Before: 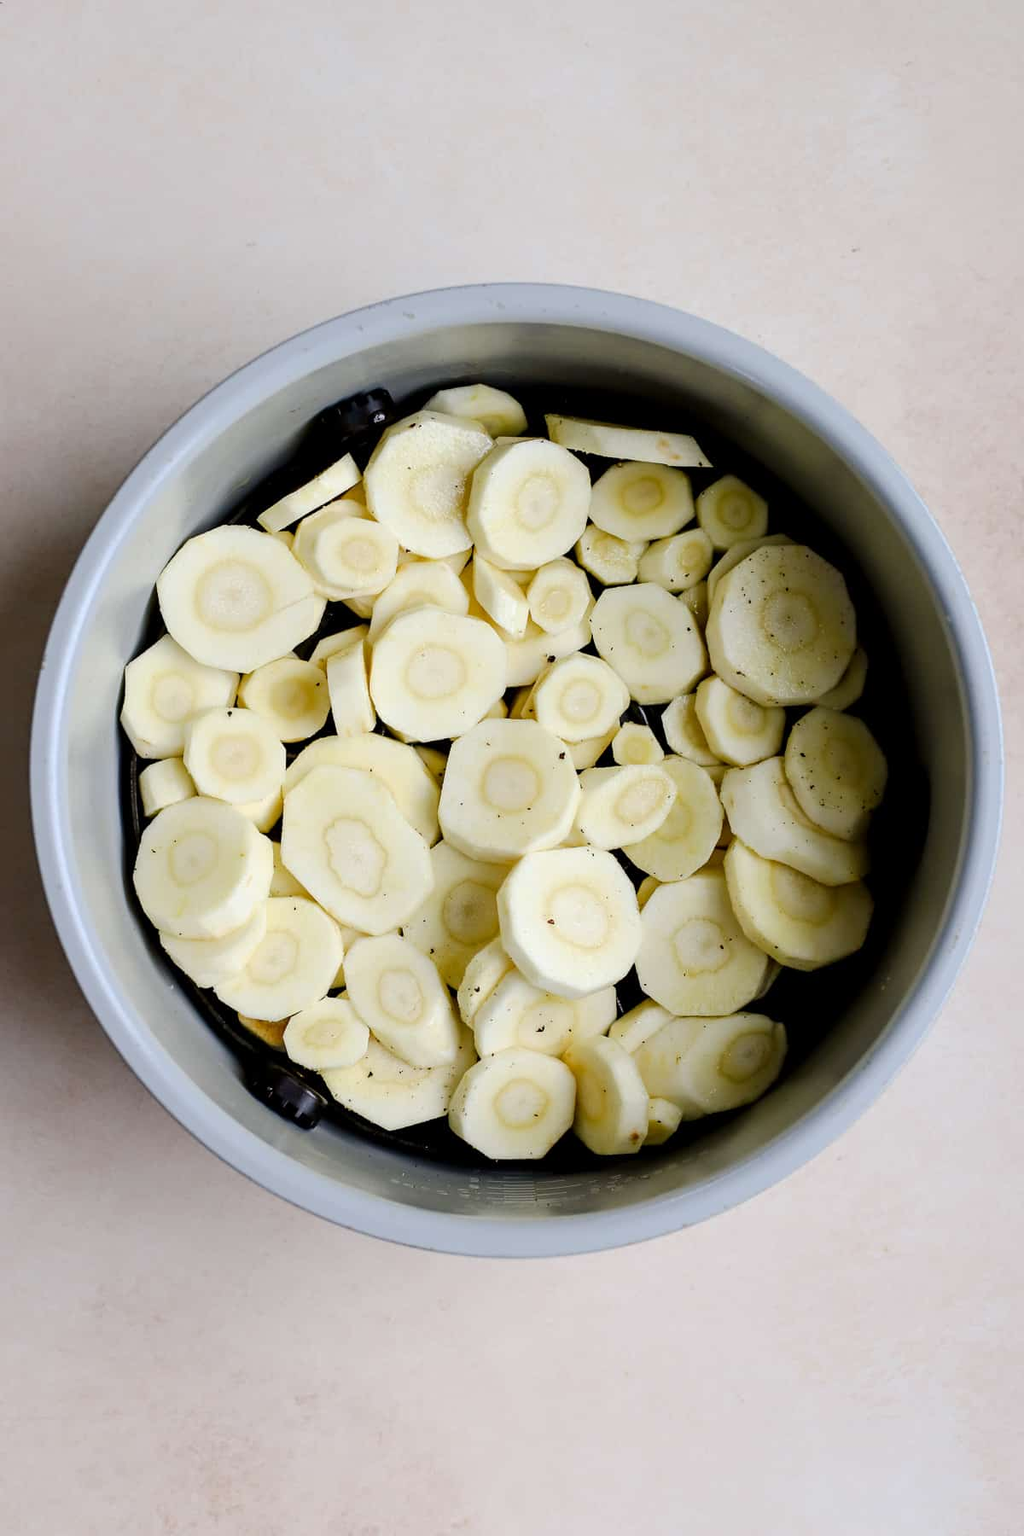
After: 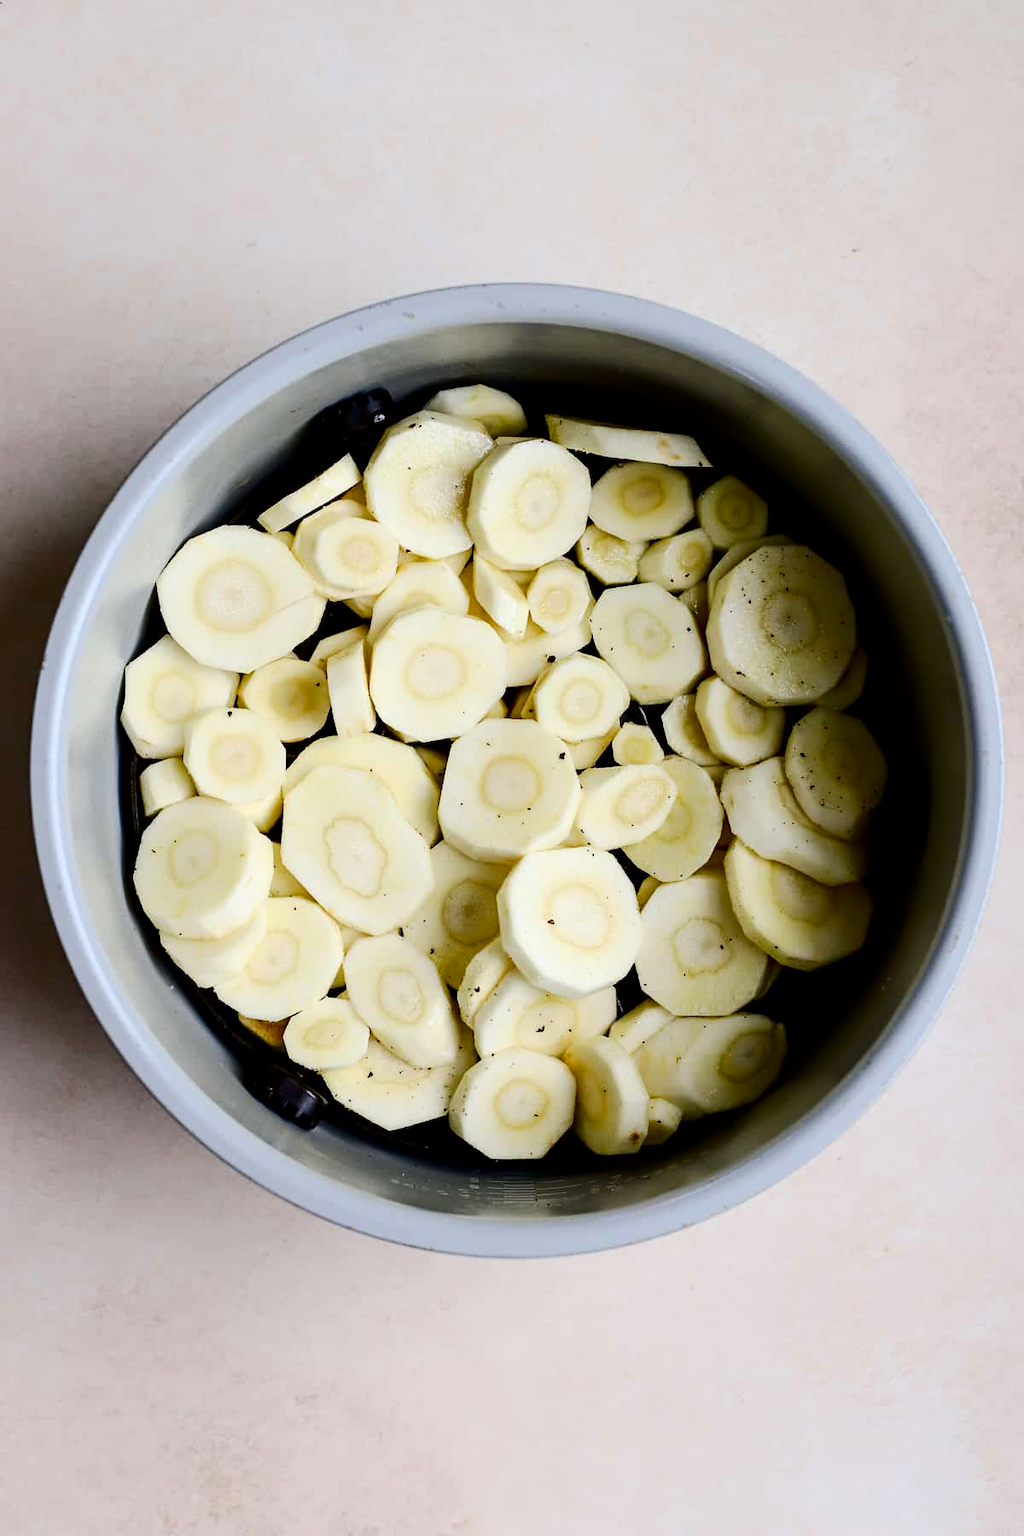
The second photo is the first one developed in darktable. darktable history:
contrast brightness saturation: contrast 0.205, brightness -0.109, saturation 0.097
